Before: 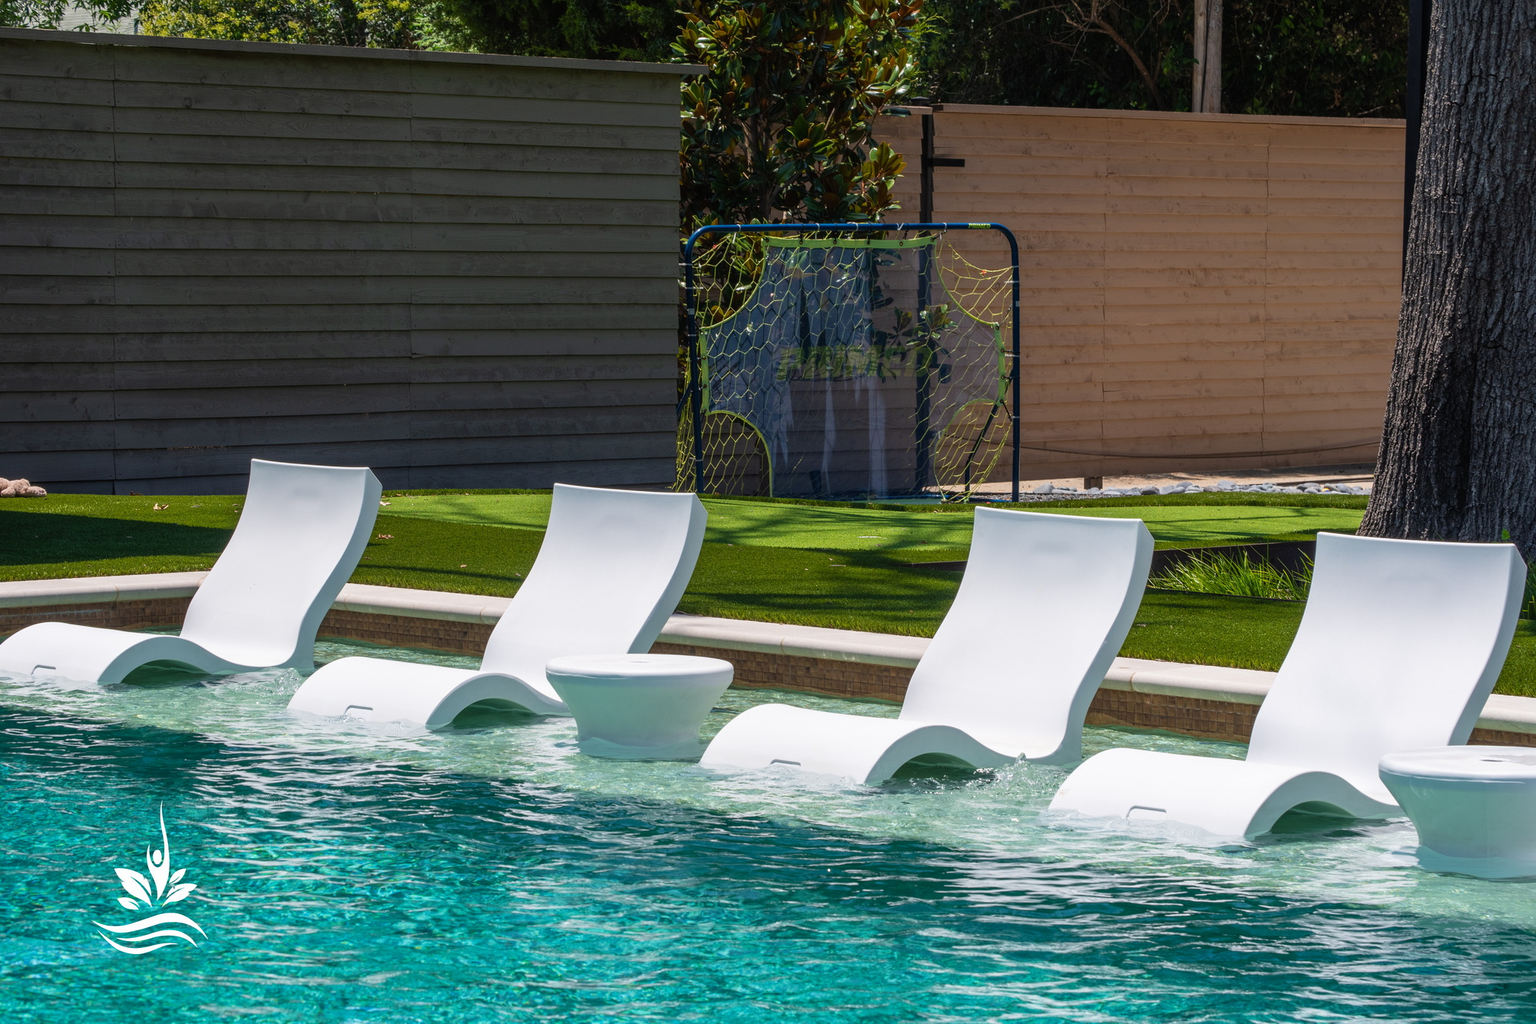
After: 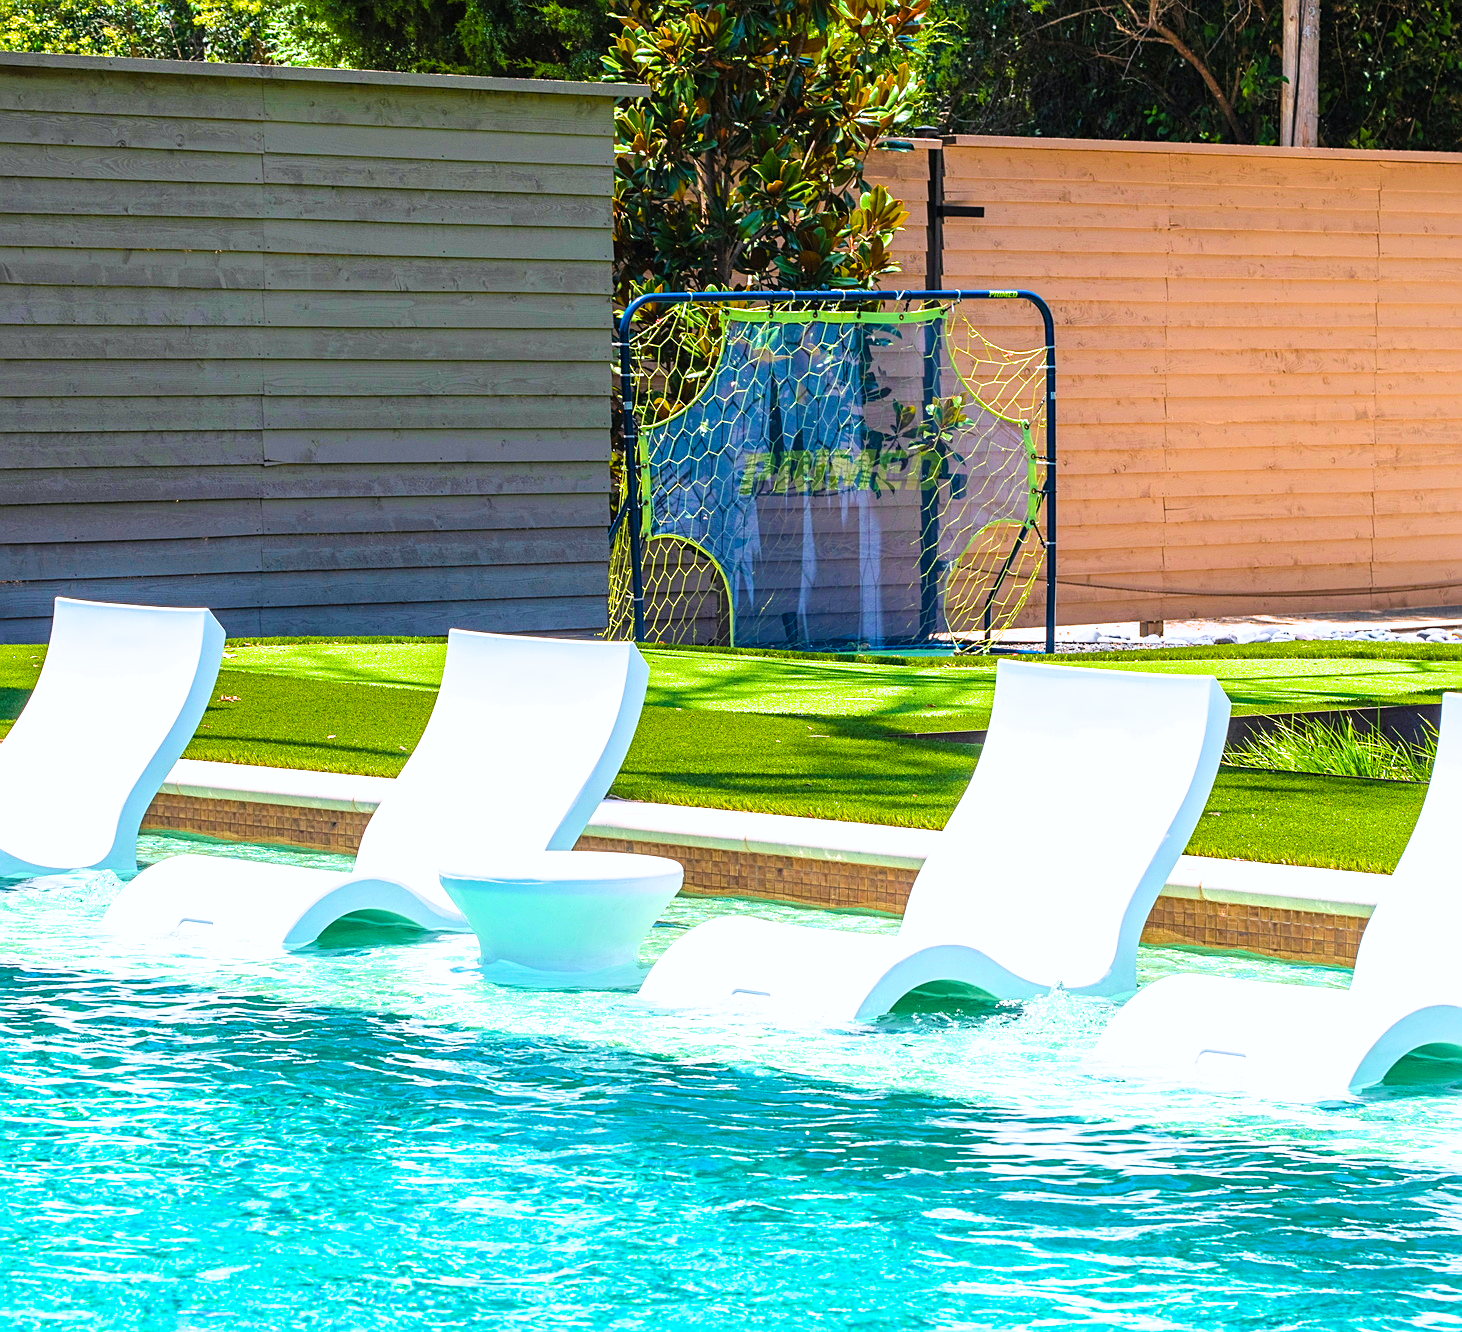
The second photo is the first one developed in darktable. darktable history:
tone equalizer: edges refinement/feathering 500, mask exposure compensation -1.57 EV, preserve details no
sharpen: on, module defaults
color correction: highlights a* -0.105, highlights b* -5.36, shadows a* -0.143, shadows b* -0.119
exposure: black level correction 0, exposure 1.99 EV, compensate highlight preservation false
filmic rgb: black relative exposure -8.12 EV, white relative exposure 3.77 EV, hardness 4.47, color science v6 (2022), iterations of high-quality reconstruction 0
velvia: strength 51.39%, mid-tones bias 0.505
crop: left 13.612%, right 13.264%
